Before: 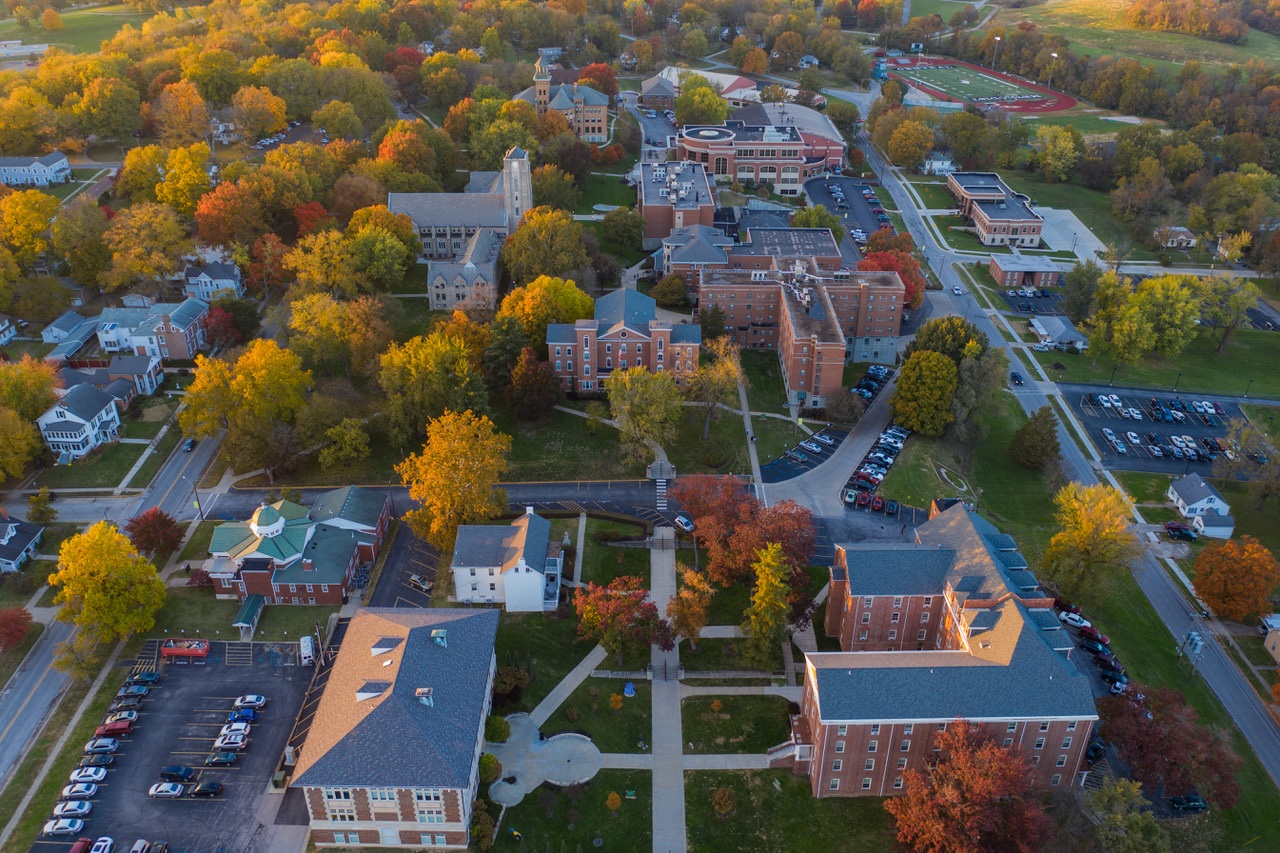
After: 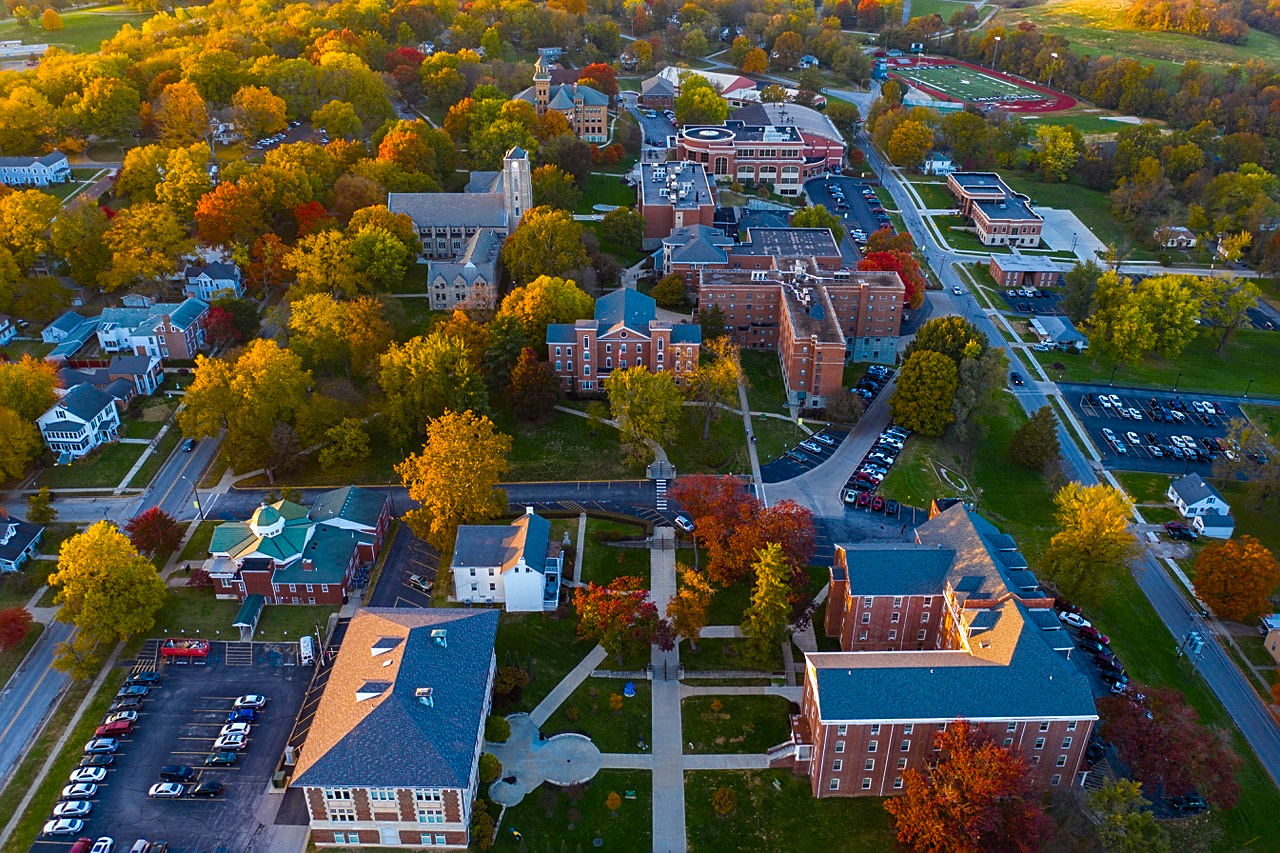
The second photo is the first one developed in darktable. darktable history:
sharpen: on, module defaults
color balance rgb: linear chroma grading › global chroma 7.555%, perceptual saturation grading › global saturation 23.849%, perceptual saturation grading › highlights -23.47%, perceptual saturation grading › mid-tones 24.099%, perceptual saturation grading › shadows 40.748%, perceptual brilliance grading › global brilliance 14.728%, perceptual brilliance grading › shadows -34.846%, global vibrance 10.796%
